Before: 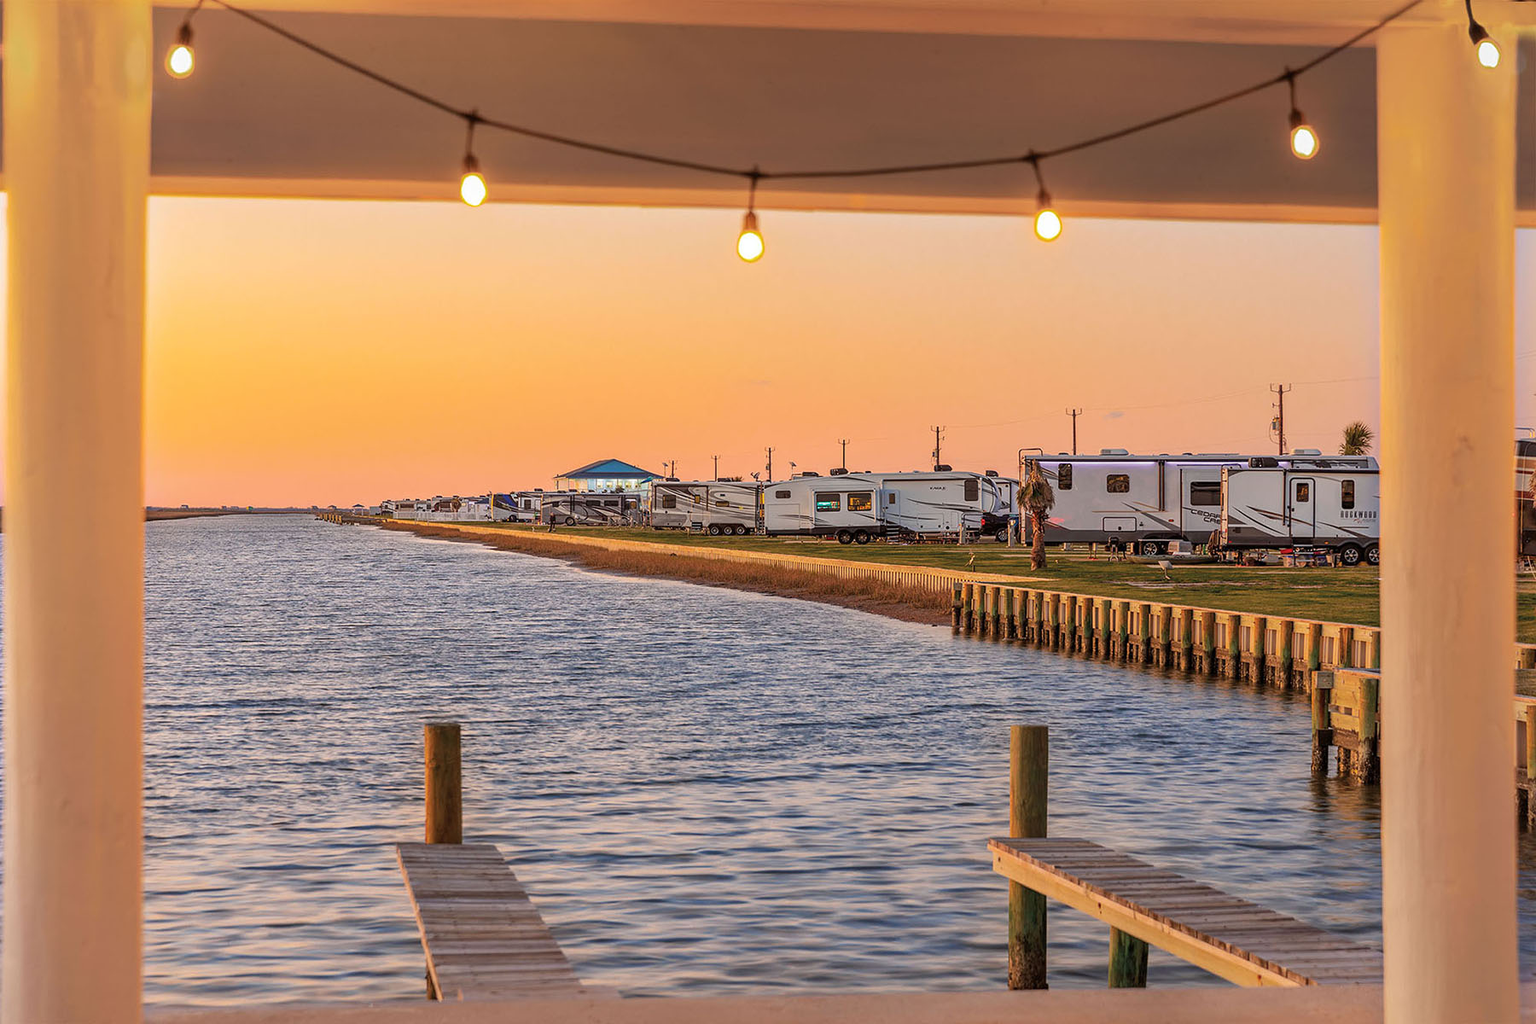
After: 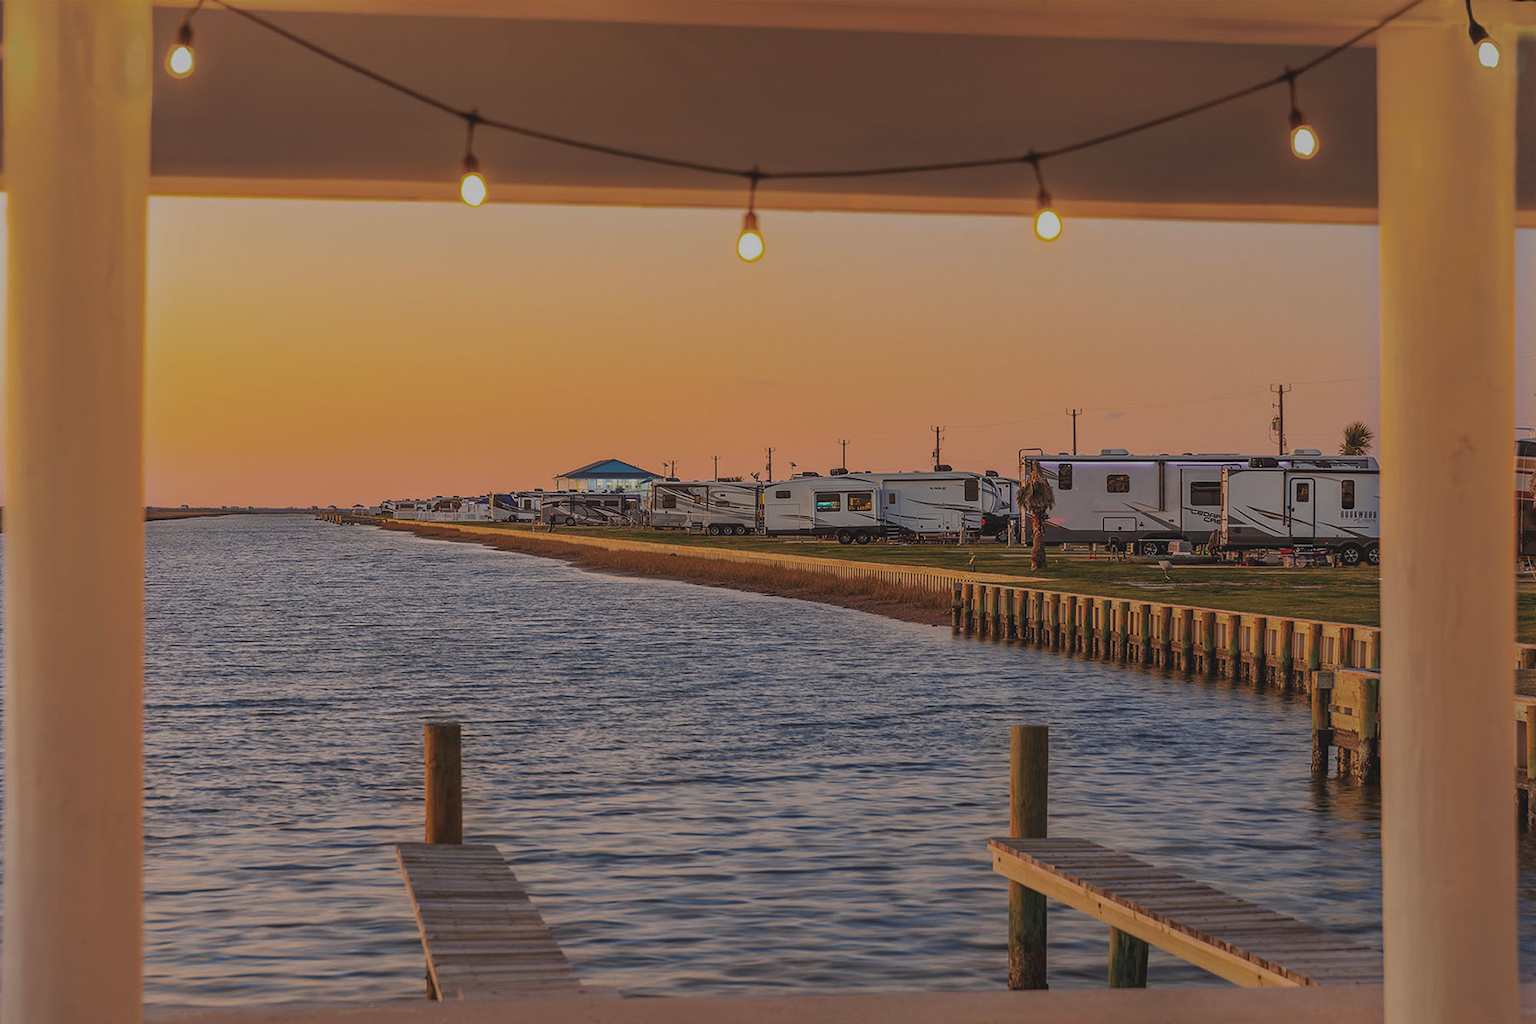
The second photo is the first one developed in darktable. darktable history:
exposure: black level correction -0.017, exposure -1.016 EV, compensate highlight preservation false
